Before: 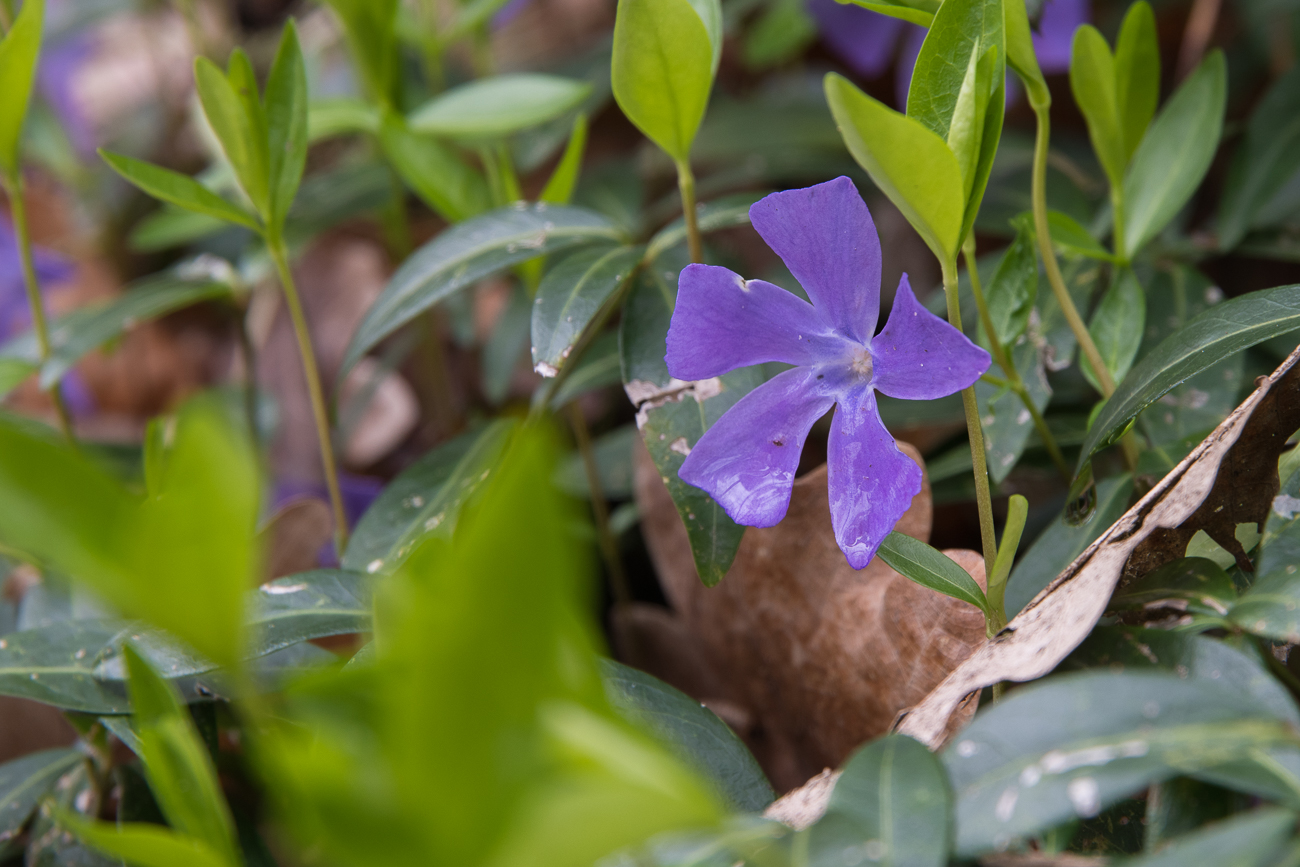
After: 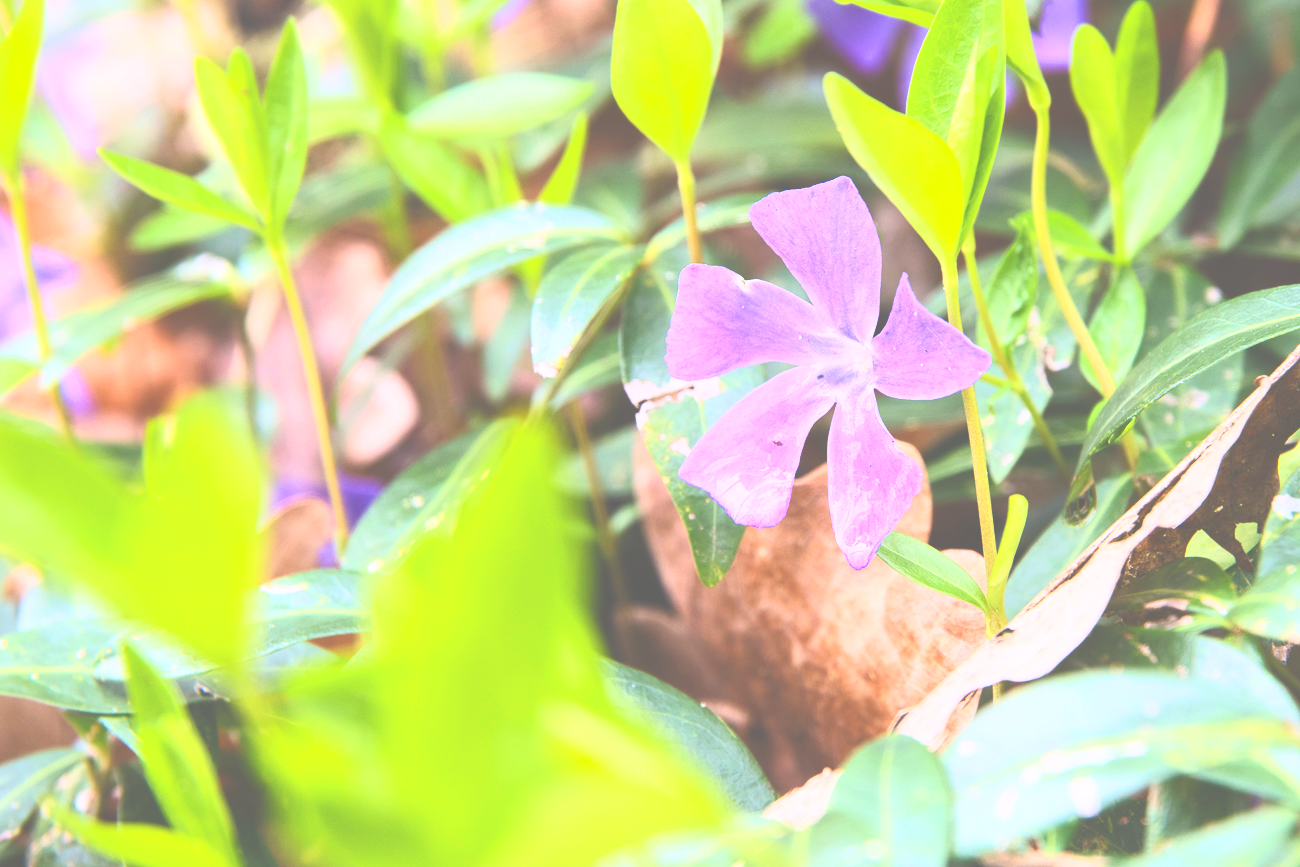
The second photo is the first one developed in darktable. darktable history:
color balance rgb: perceptual saturation grading › global saturation 20%, perceptual saturation grading › highlights -25.218%, perceptual saturation grading › shadows 50.248%, contrast -9.464%
contrast brightness saturation: contrast 0.832, brightness 0.599, saturation 0.584
velvia: strength 31.95%, mid-tones bias 0.205
exposure: black level correction -0.07, exposure 0.503 EV, compensate highlight preservation false
